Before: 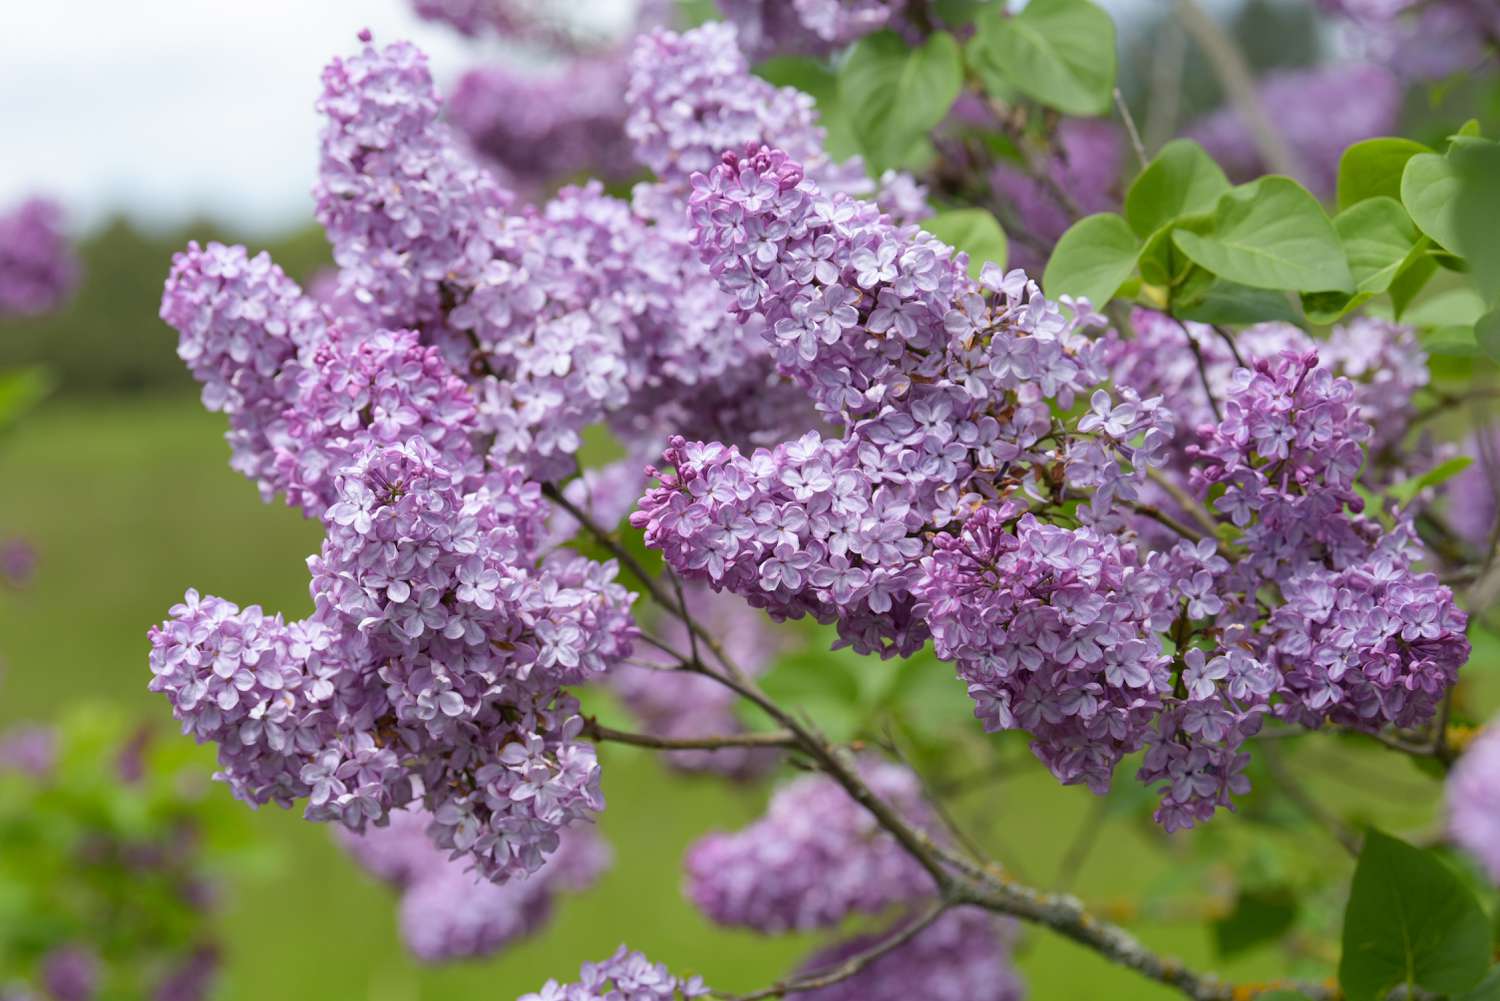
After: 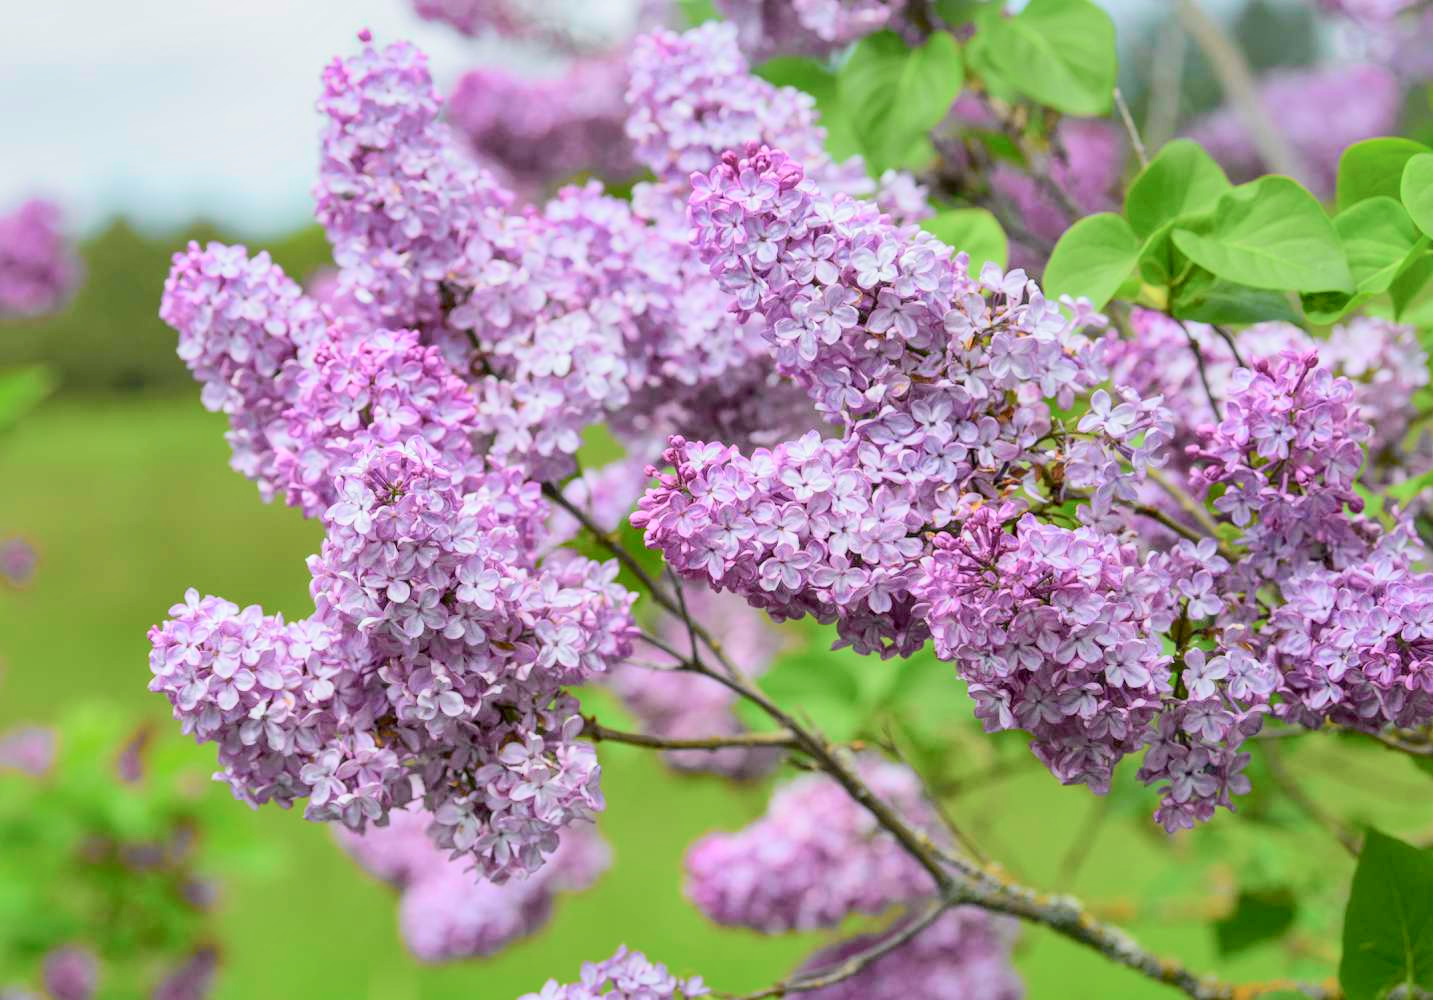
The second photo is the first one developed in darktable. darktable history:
local contrast: on, module defaults
crop: right 4.437%, bottom 0.019%
tone curve: curves: ch0 [(0, 0) (0.048, 0.024) (0.099, 0.082) (0.227, 0.255) (0.407, 0.482) (0.543, 0.634) (0.719, 0.77) (0.837, 0.843) (1, 0.906)]; ch1 [(0, 0) (0.3, 0.268) (0.404, 0.374) (0.475, 0.463) (0.501, 0.499) (0.514, 0.502) (0.551, 0.541) (0.643, 0.648) (0.682, 0.674) (0.802, 0.812) (1, 1)]; ch2 [(0, 0) (0.259, 0.207) (0.323, 0.311) (0.364, 0.368) (0.442, 0.461) (0.498, 0.498) (0.531, 0.528) (0.581, 0.602) (0.629, 0.659) (0.768, 0.728) (1, 1)], color space Lab, independent channels, preserve colors none
shadows and highlights: highlights color adjustment 79.11%
contrast brightness saturation: contrast 0.043, saturation 0.065
exposure: black level correction 0, exposure 0.5 EV, compensate highlight preservation false
